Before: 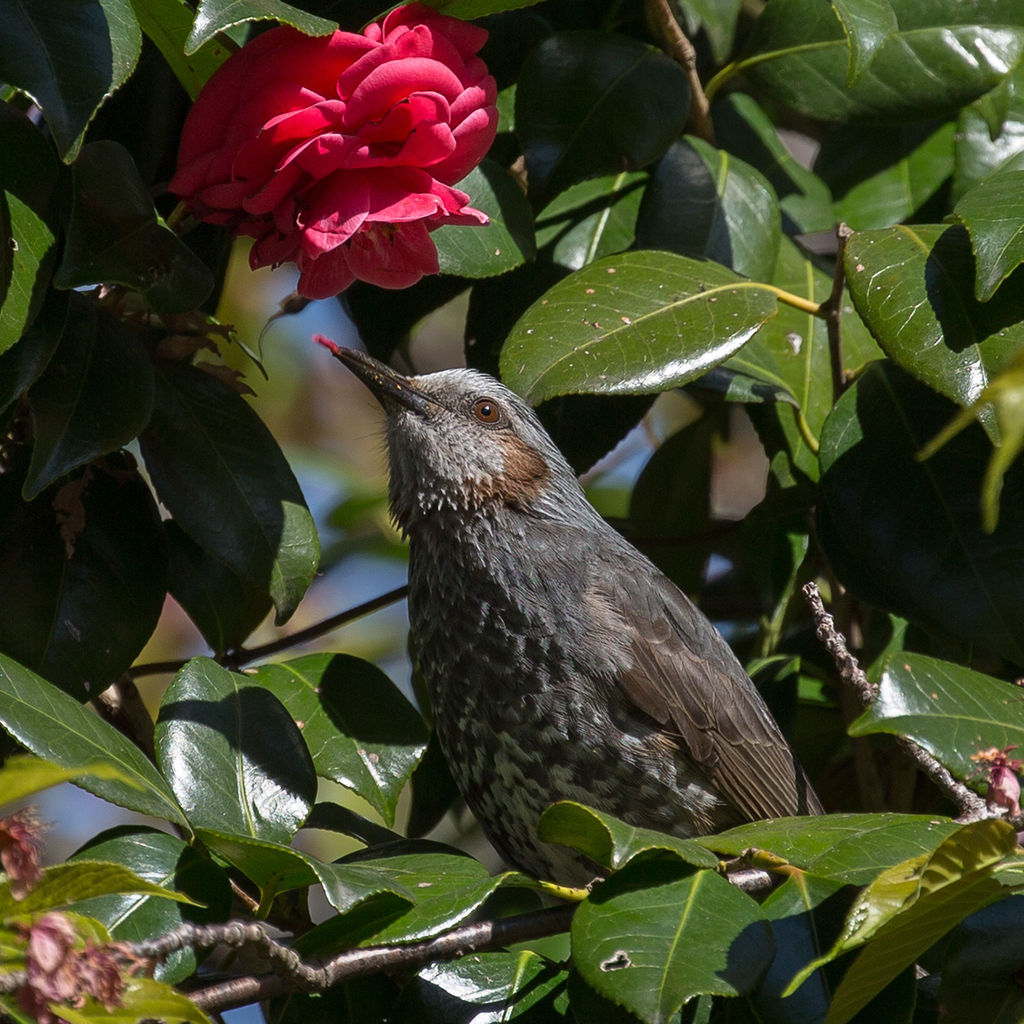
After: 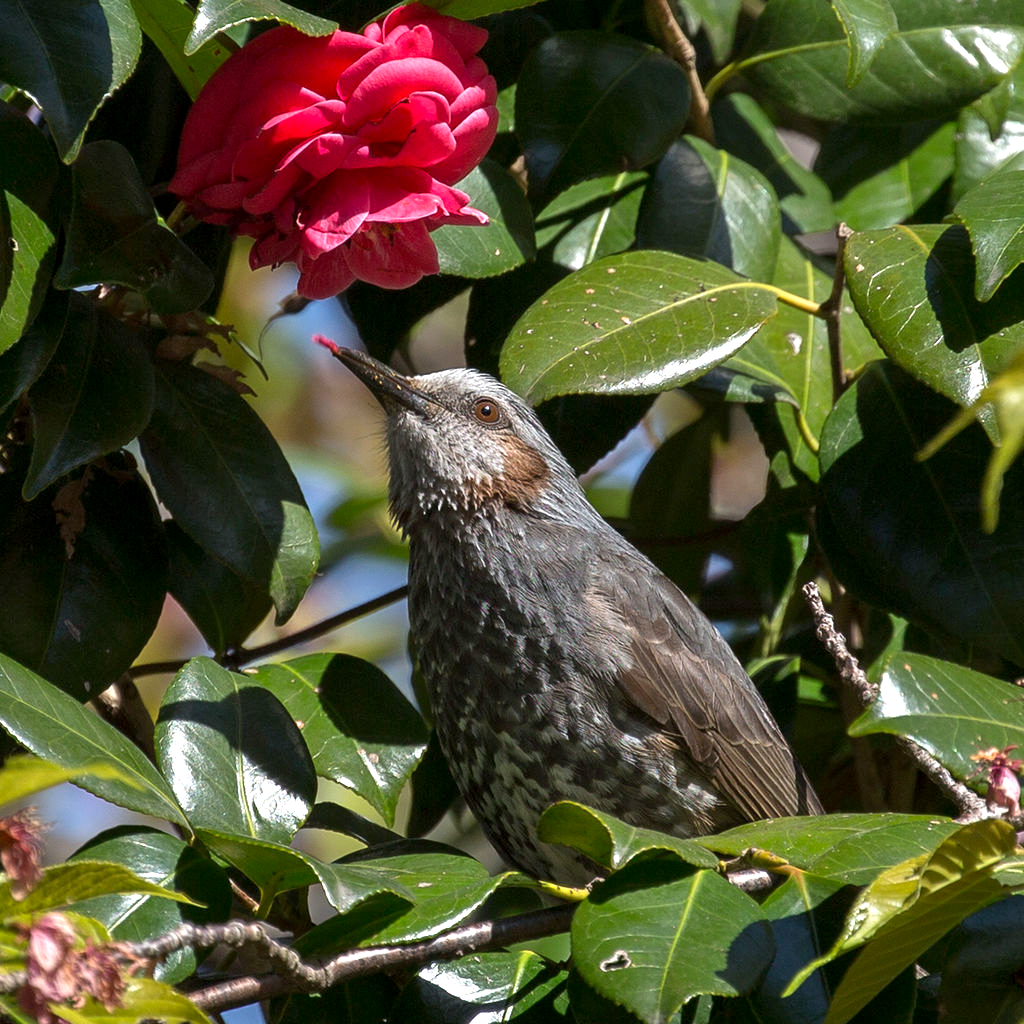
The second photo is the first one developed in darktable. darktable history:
exposure: black level correction 0.001, exposure 0.676 EV, compensate highlight preservation false
